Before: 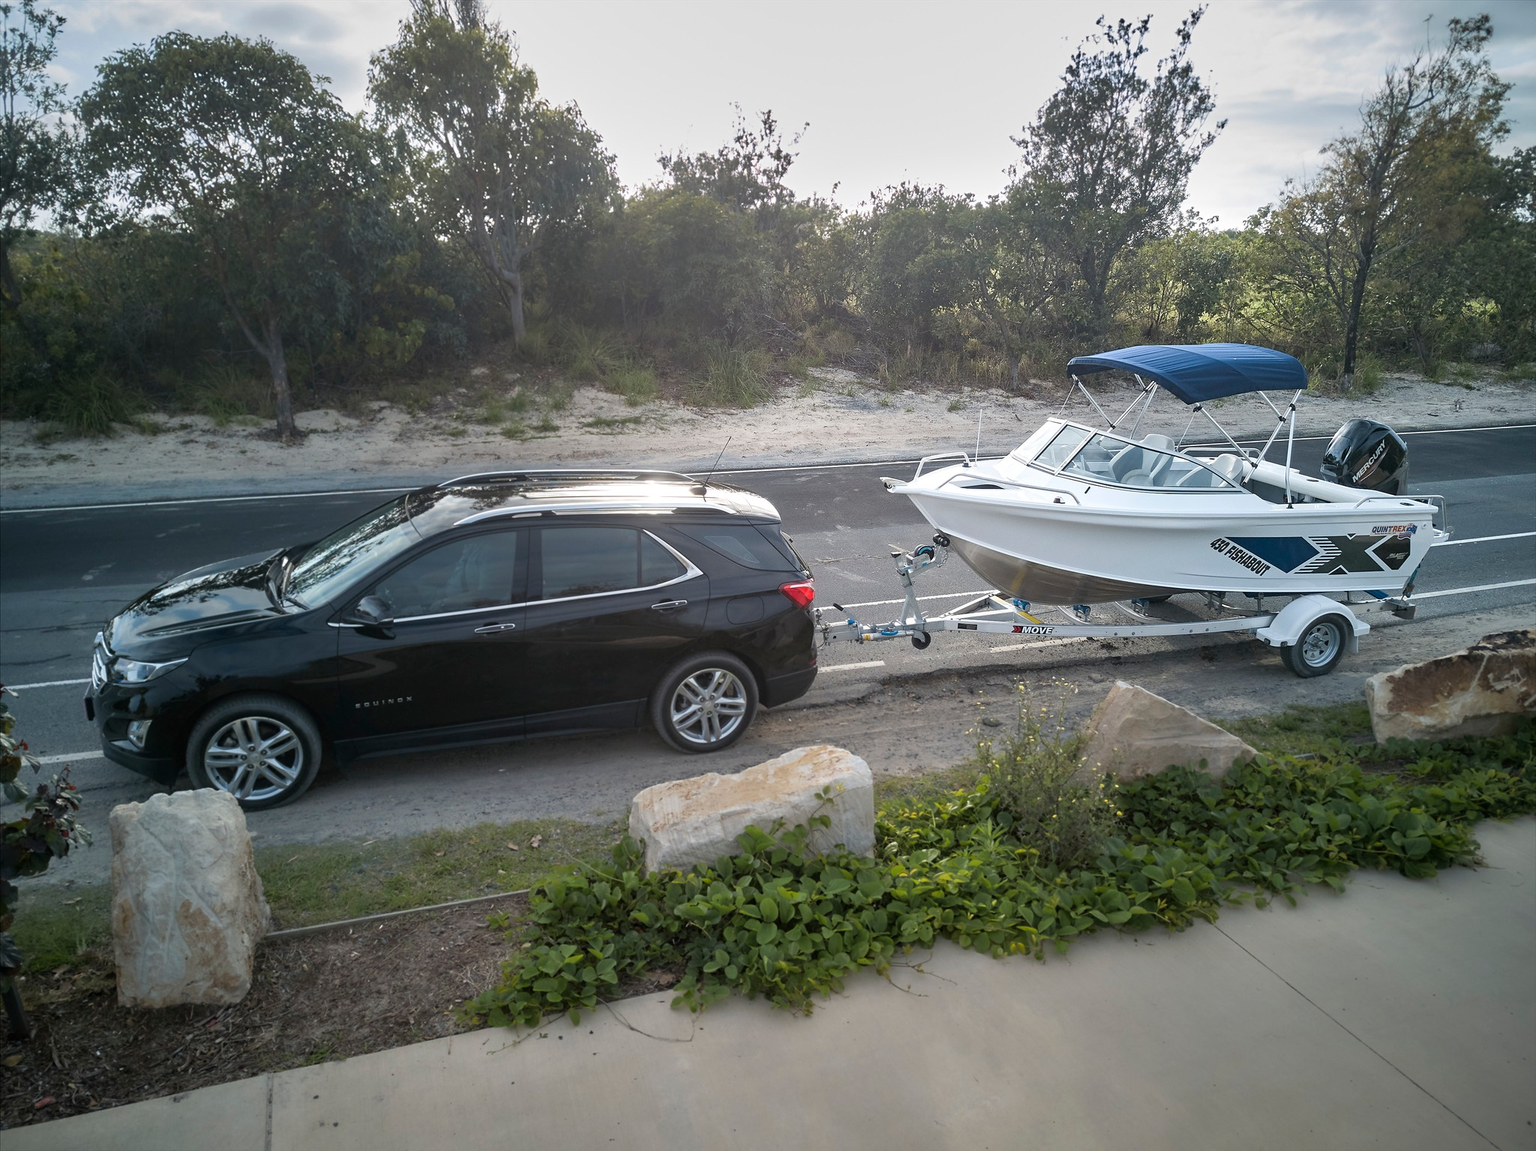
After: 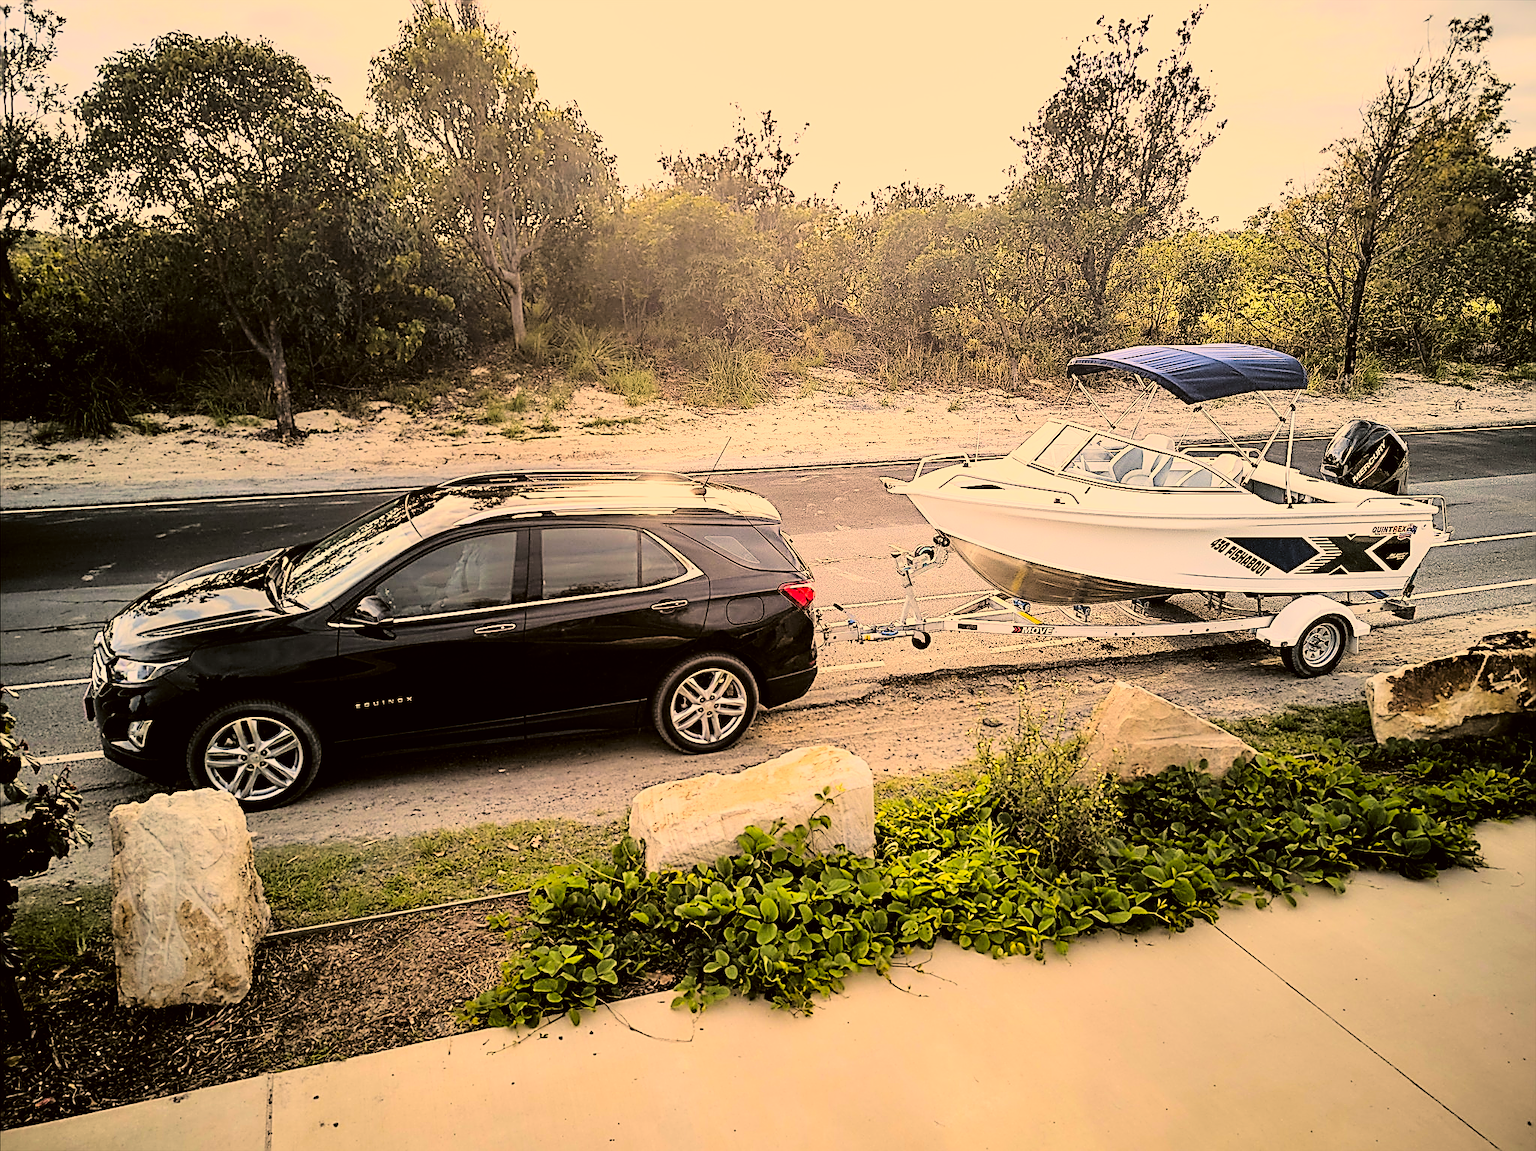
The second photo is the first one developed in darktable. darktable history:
tone curve: curves: ch0 [(0, 0) (0.004, 0) (0.133, 0.071) (0.325, 0.456) (0.832, 0.957) (1, 1)], color space Lab, linked channels, preserve colors none
exposure: compensate highlight preservation false
filmic rgb: black relative exposure -7.15 EV, white relative exposure 5.36 EV, hardness 3.02, color science v6 (2022)
sharpen: amount 1.861
color correction: highlights a* 17.94, highlights b* 35.39, shadows a* 1.48, shadows b* 6.42, saturation 1.01
